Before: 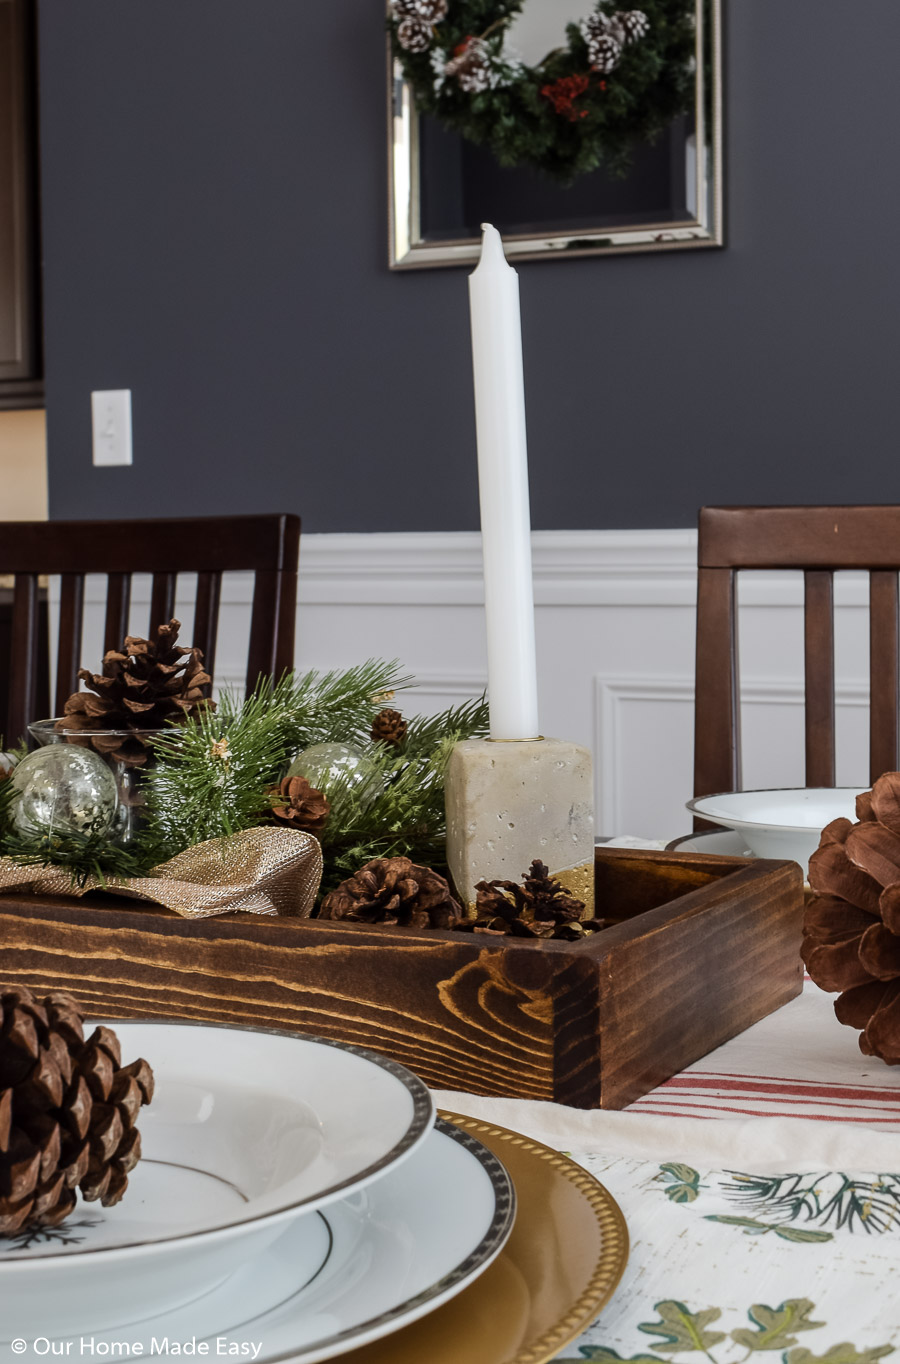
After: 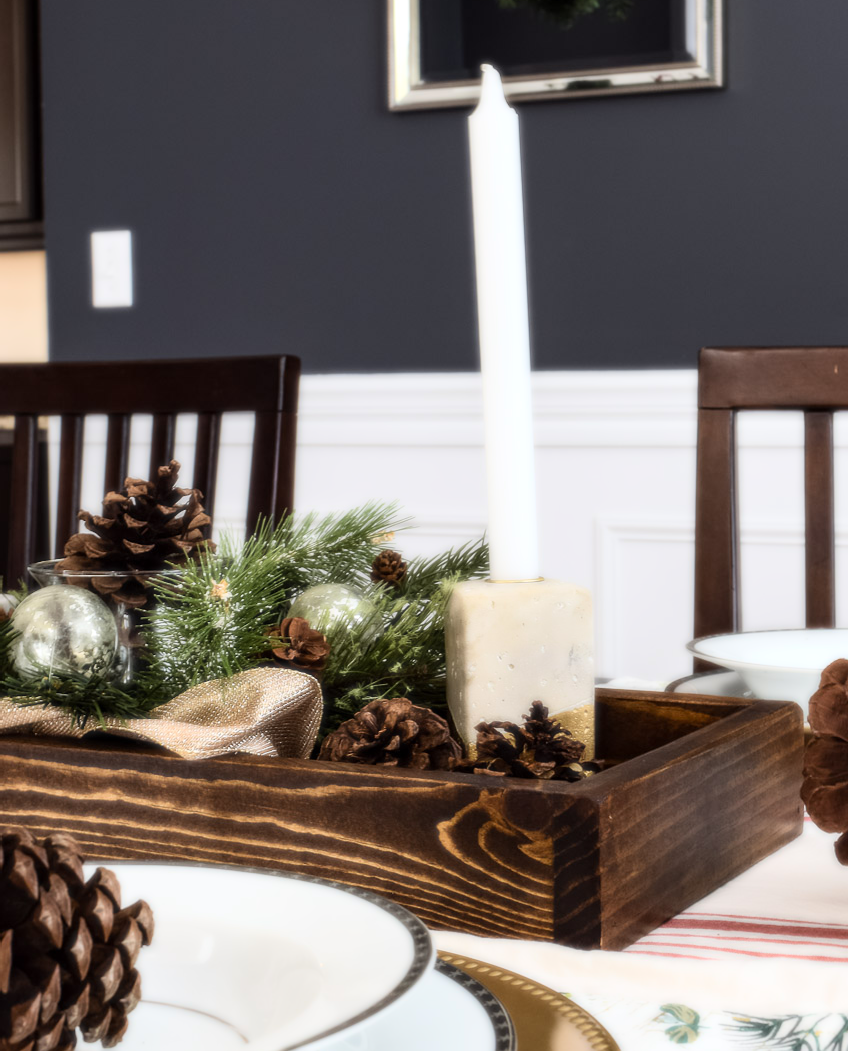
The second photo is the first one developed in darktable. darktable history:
crop and rotate: angle 0.03°, top 11.643%, right 5.651%, bottom 11.189%
bloom: size 0%, threshold 54.82%, strength 8.31%
